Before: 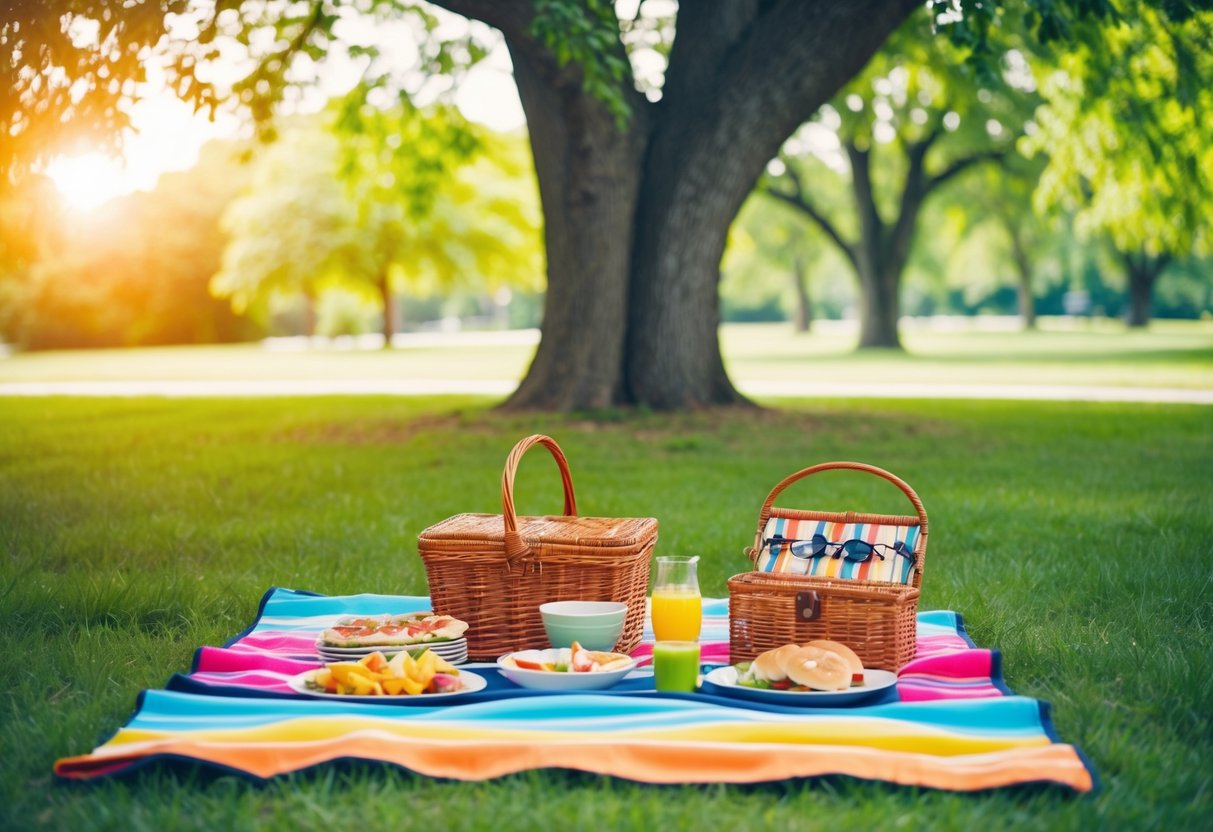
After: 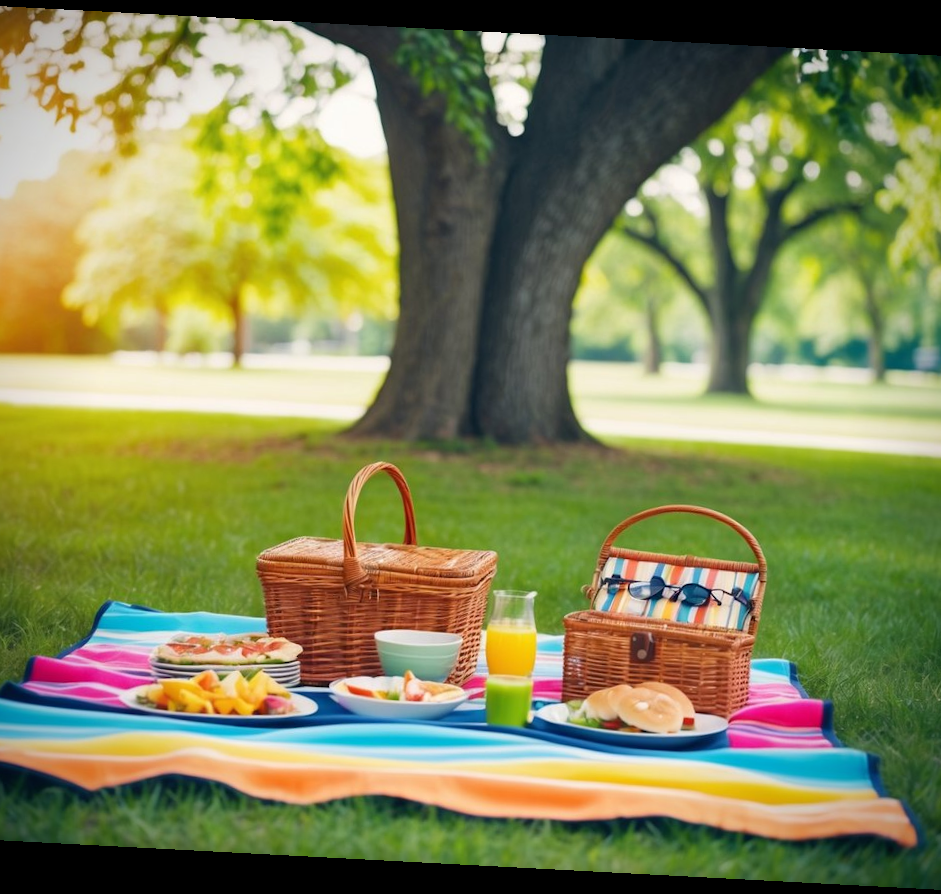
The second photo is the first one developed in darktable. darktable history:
crop and rotate: angle -3.01°, left 14.091%, top 0.037%, right 10.893%, bottom 0.031%
vignetting: fall-off radius 61.11%, brightness -0.643, saturation -0.005
